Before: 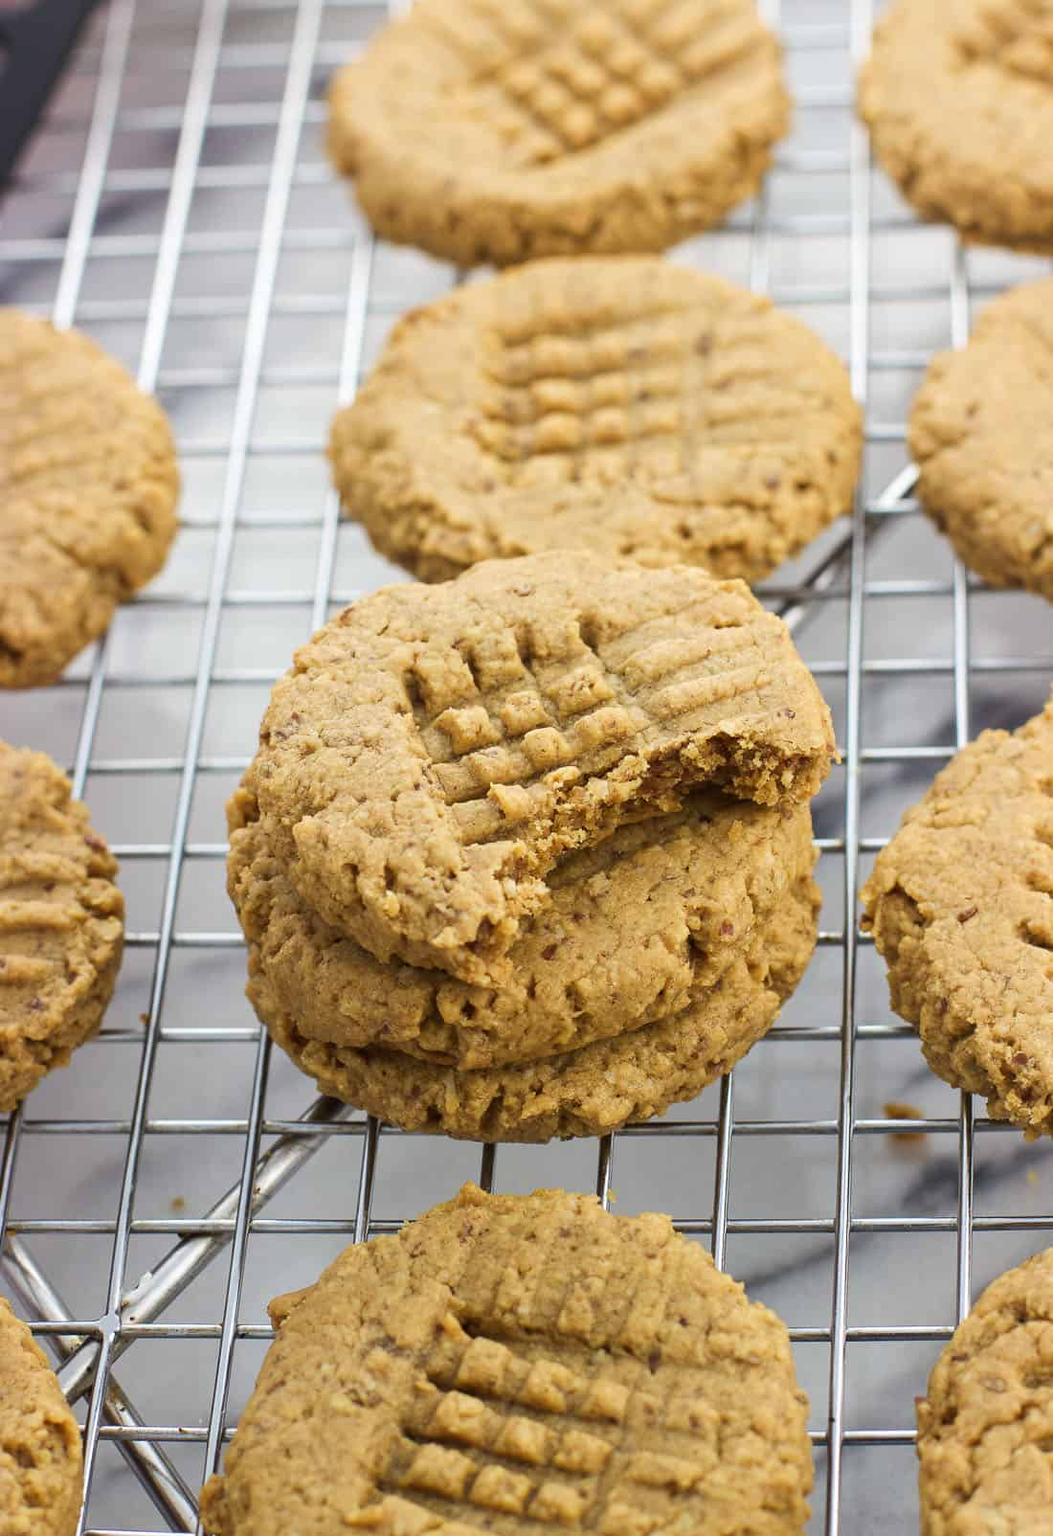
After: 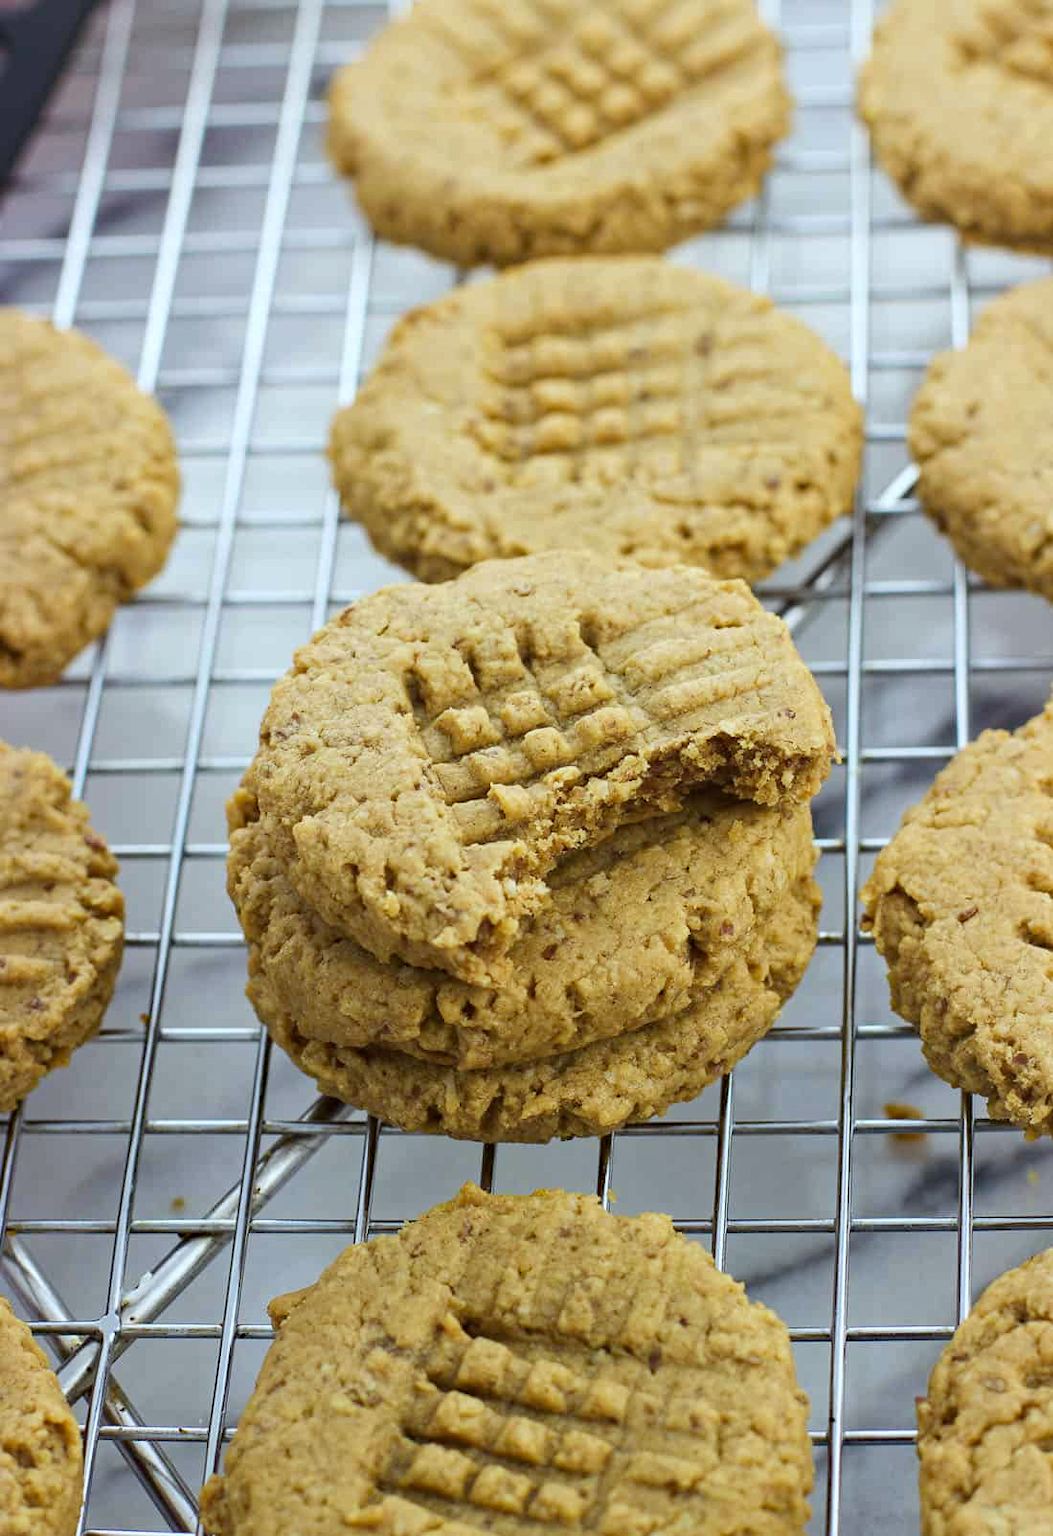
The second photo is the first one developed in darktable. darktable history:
haze removal: compatibility mode true, adaptive false
white balance: red 0.925, blue 1.046
